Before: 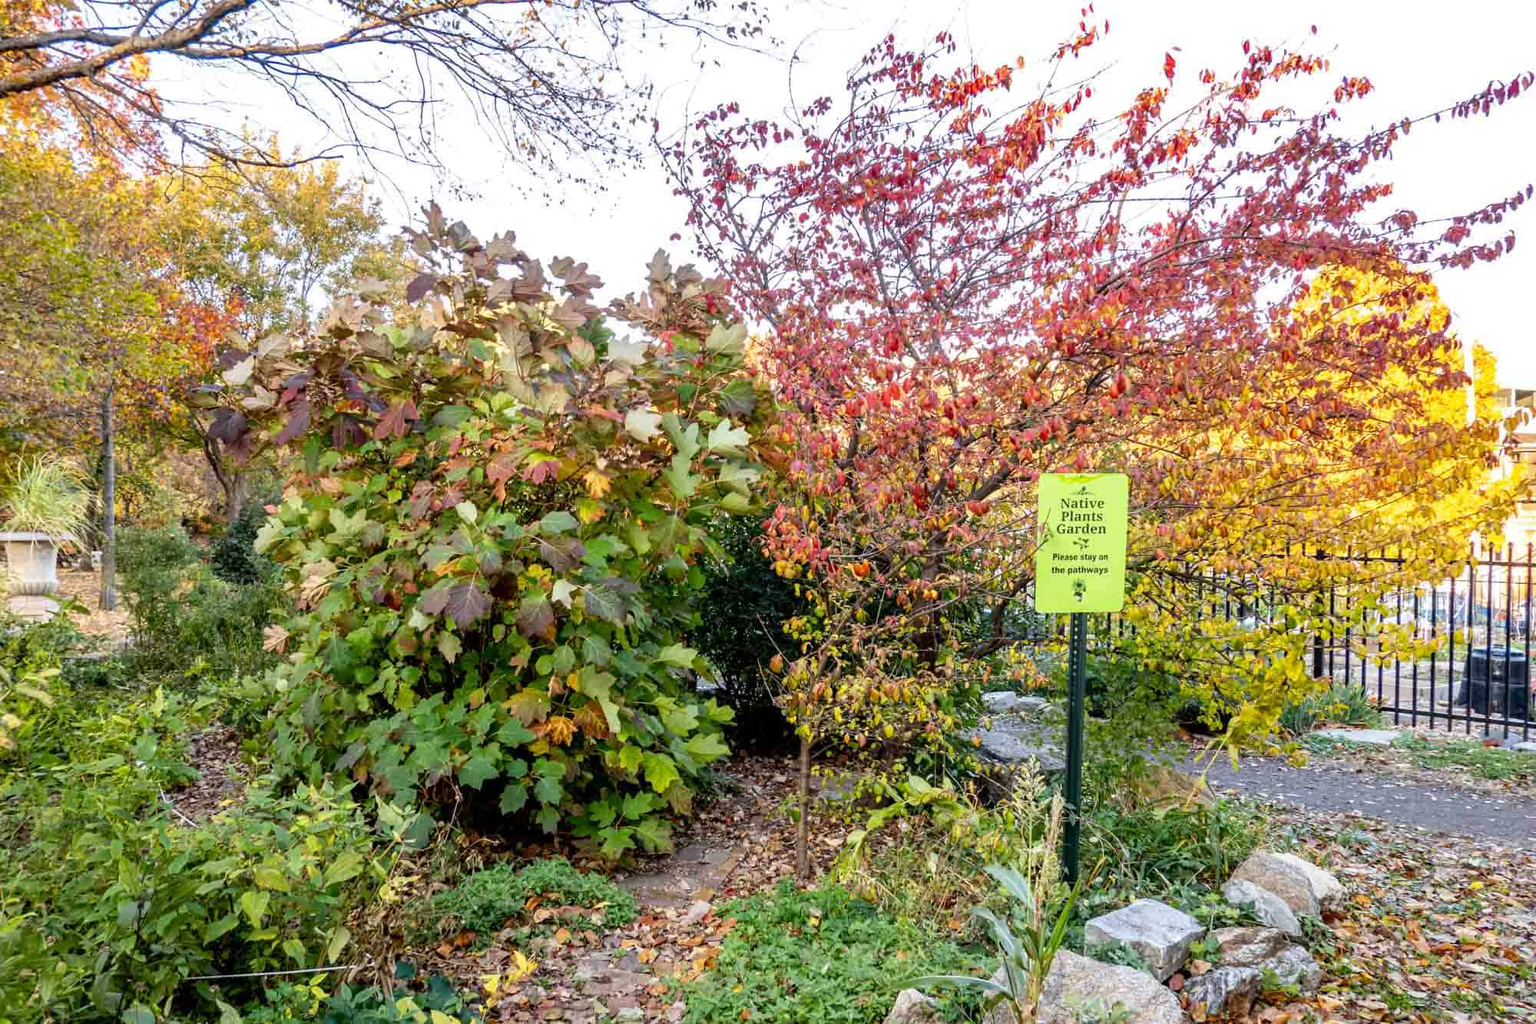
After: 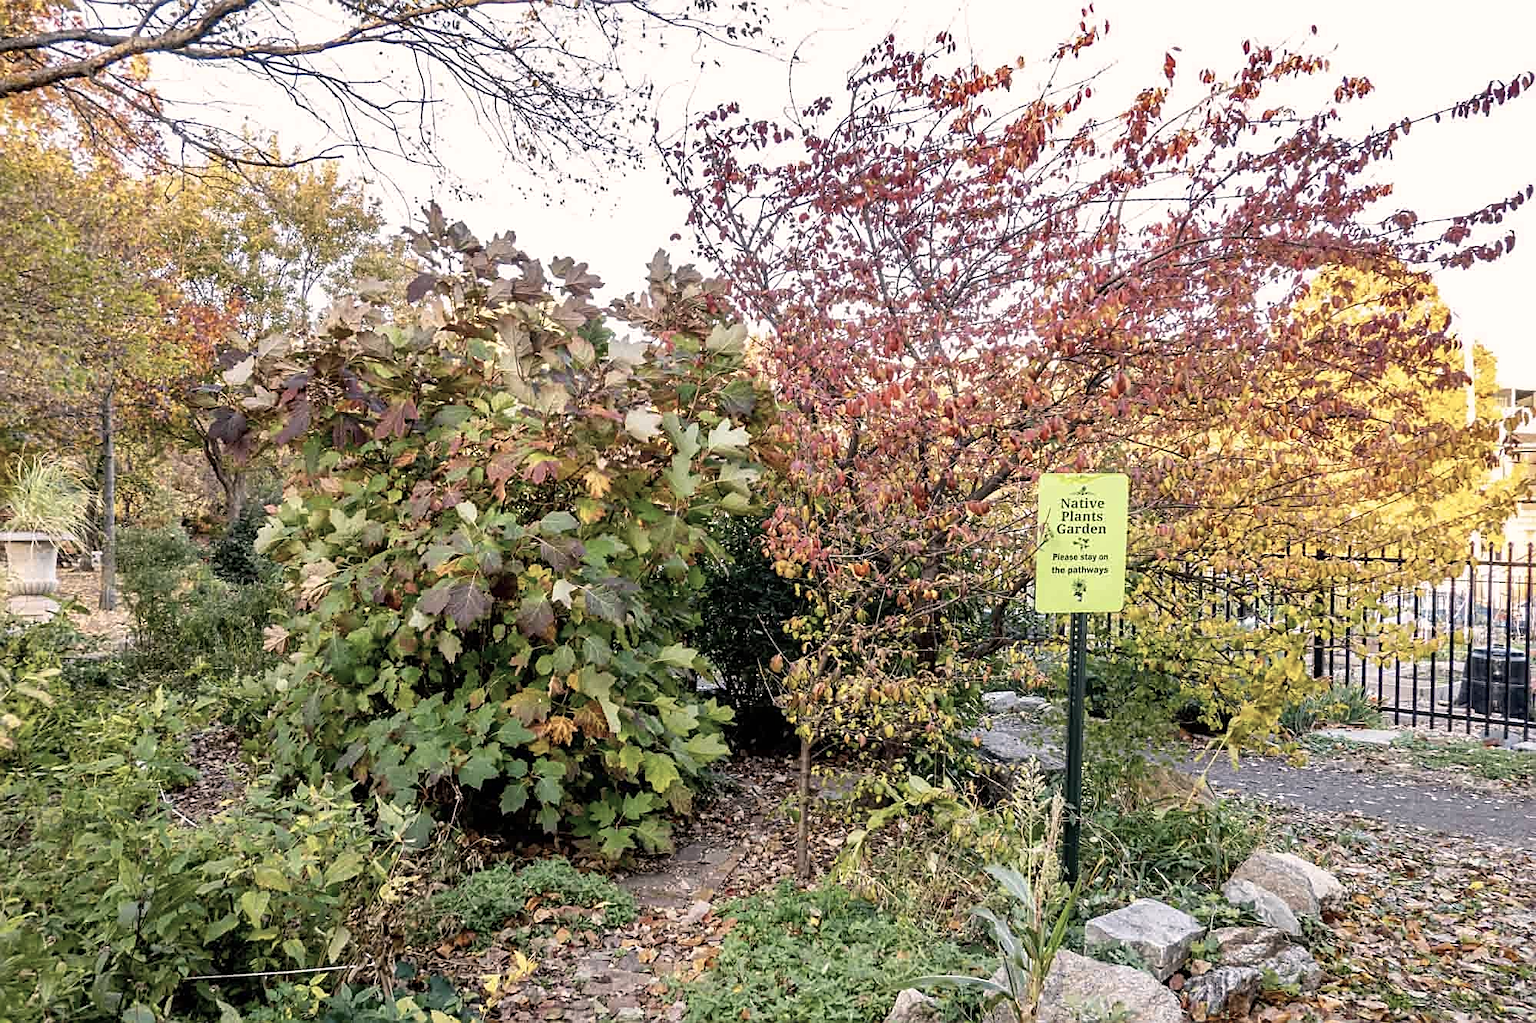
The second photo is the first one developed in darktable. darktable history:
color correction: highlights a* 5.57, highlights b* 5.26, saturation 0.633
sharpen: on, module defaults
shadows and highlights: shadows 37.79, highlights -27.72, soften with gaussian
